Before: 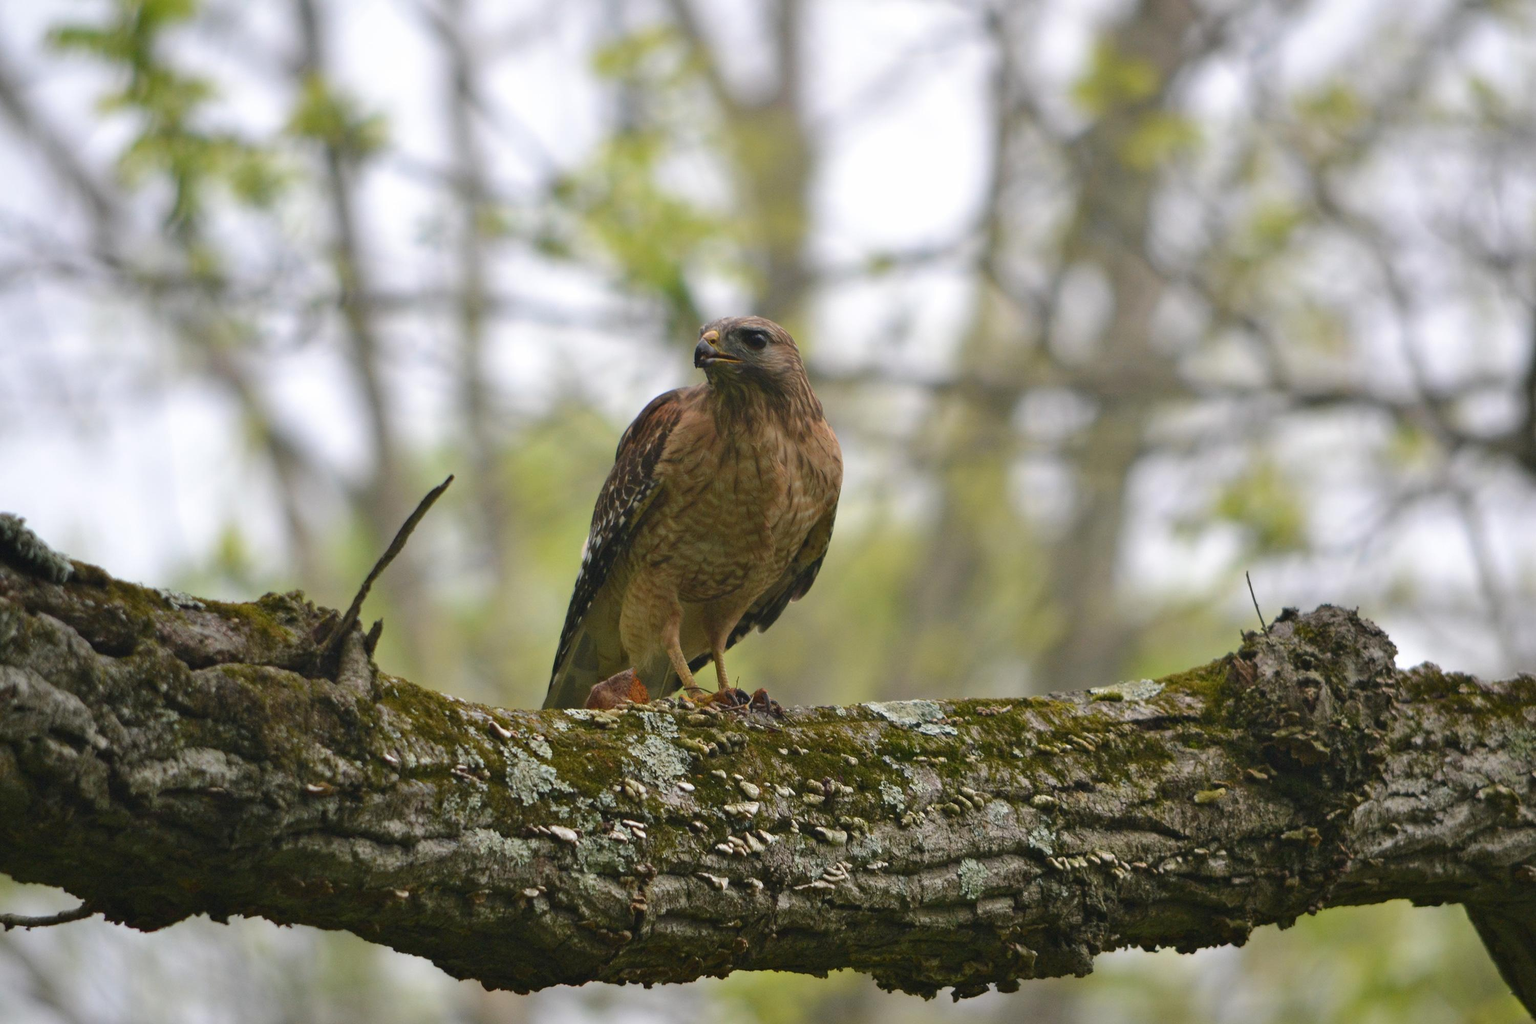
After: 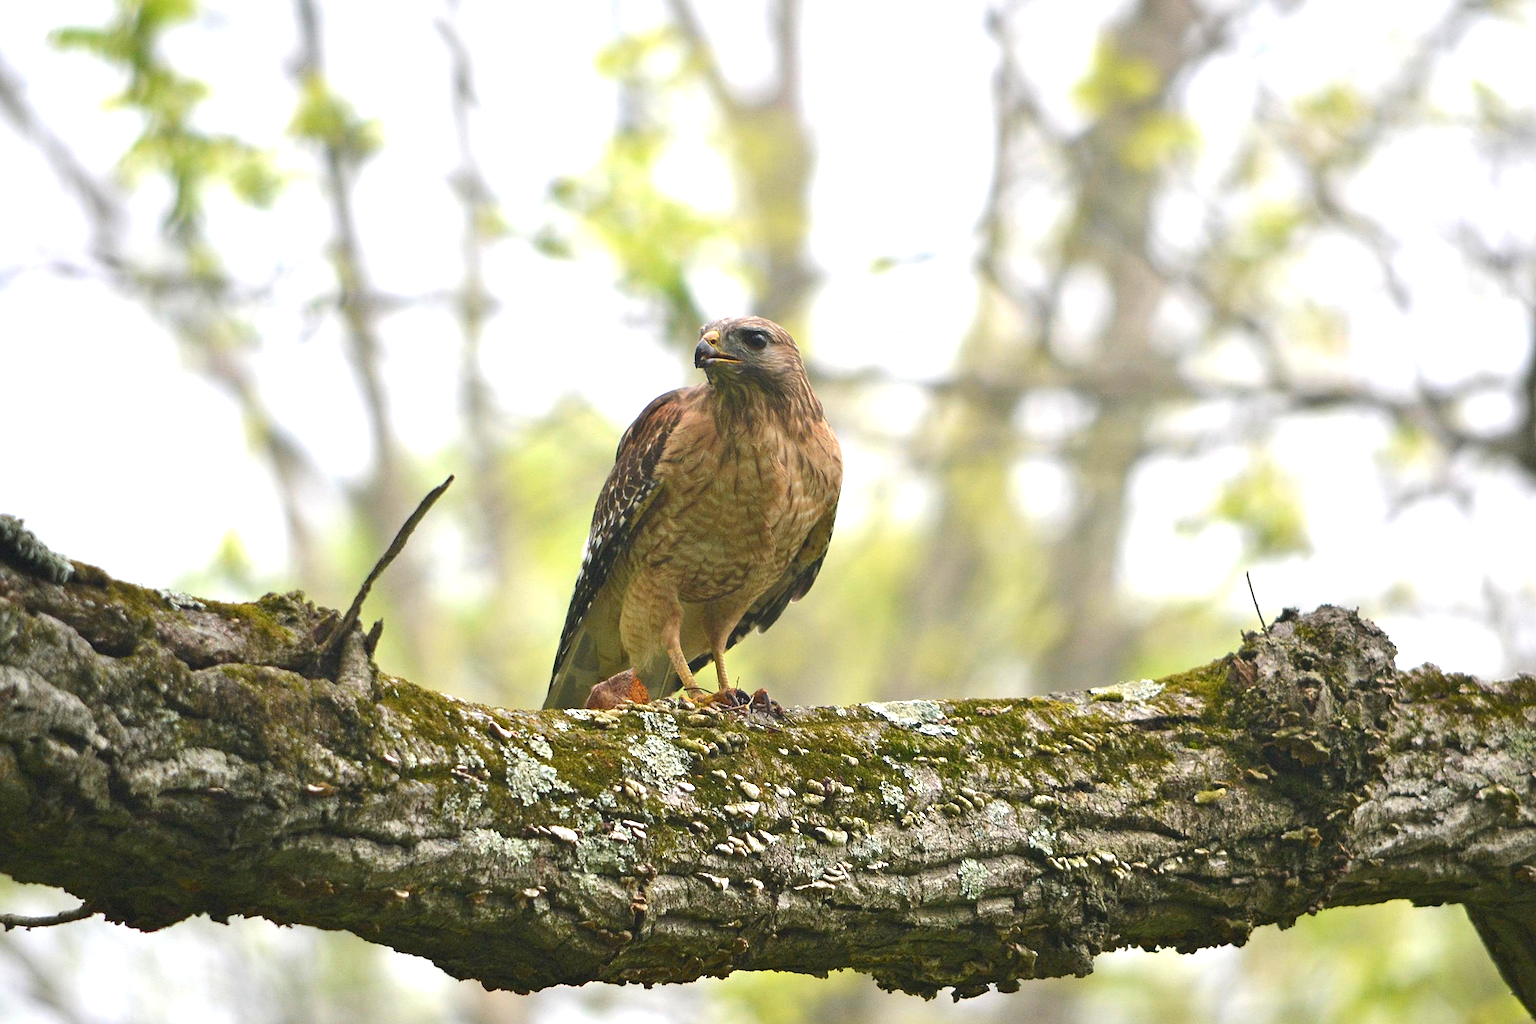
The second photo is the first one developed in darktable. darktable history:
sharpen: on, module defaults
exposure: black level correction 0.001, exposure 1.116 EV, compensate highlight preservation false
